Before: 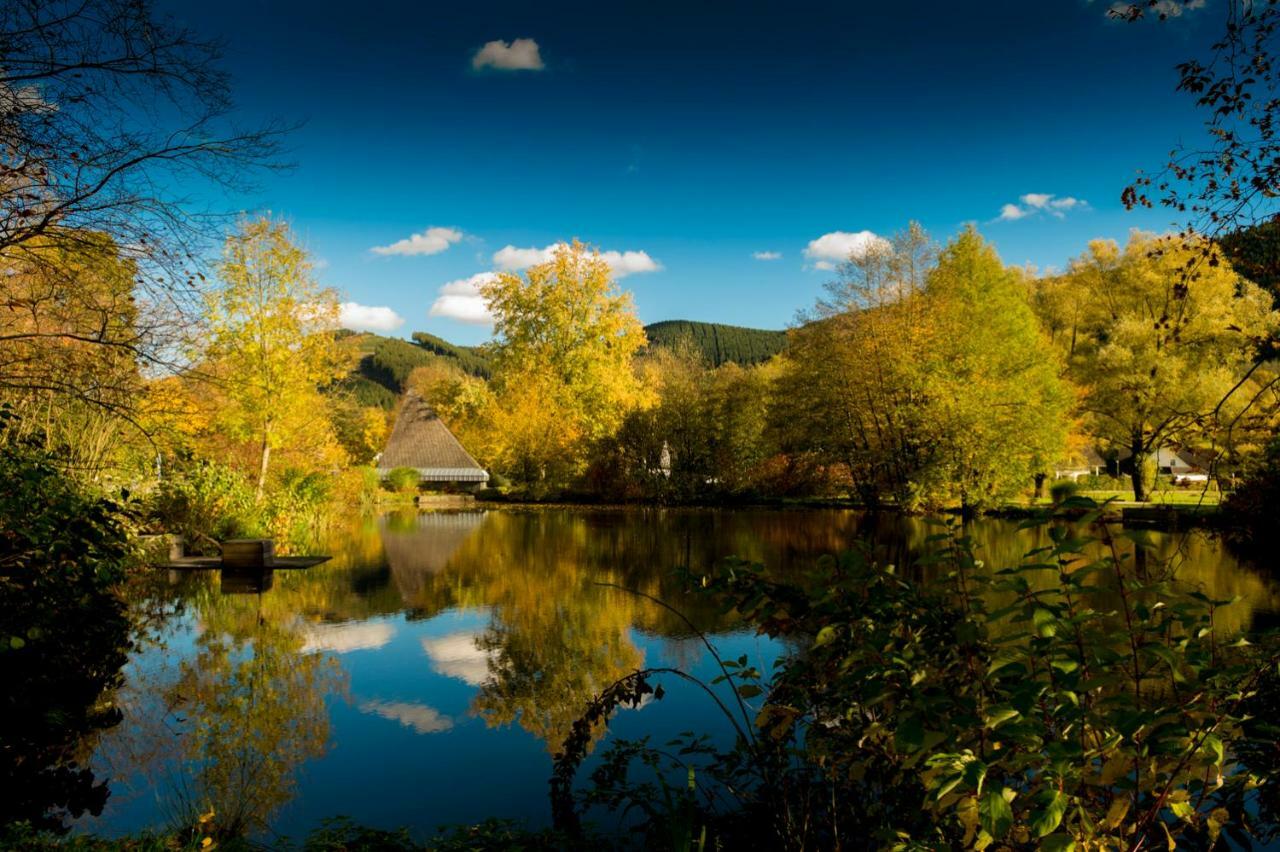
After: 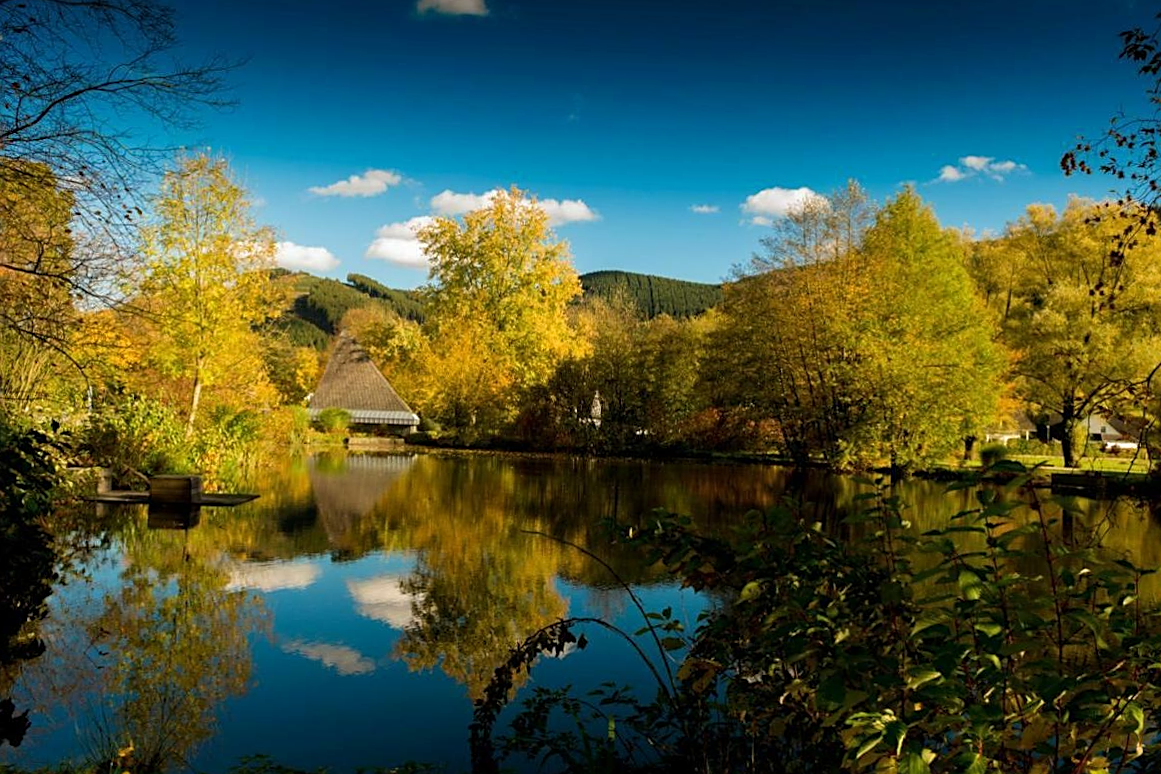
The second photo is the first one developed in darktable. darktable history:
tone equalizer: on, module defaults
crop and rotate: angle -1.93°, left 3.133%, top 3.876%, right 1.535%, bottom 0.677%
sharpen: on, module defaults
